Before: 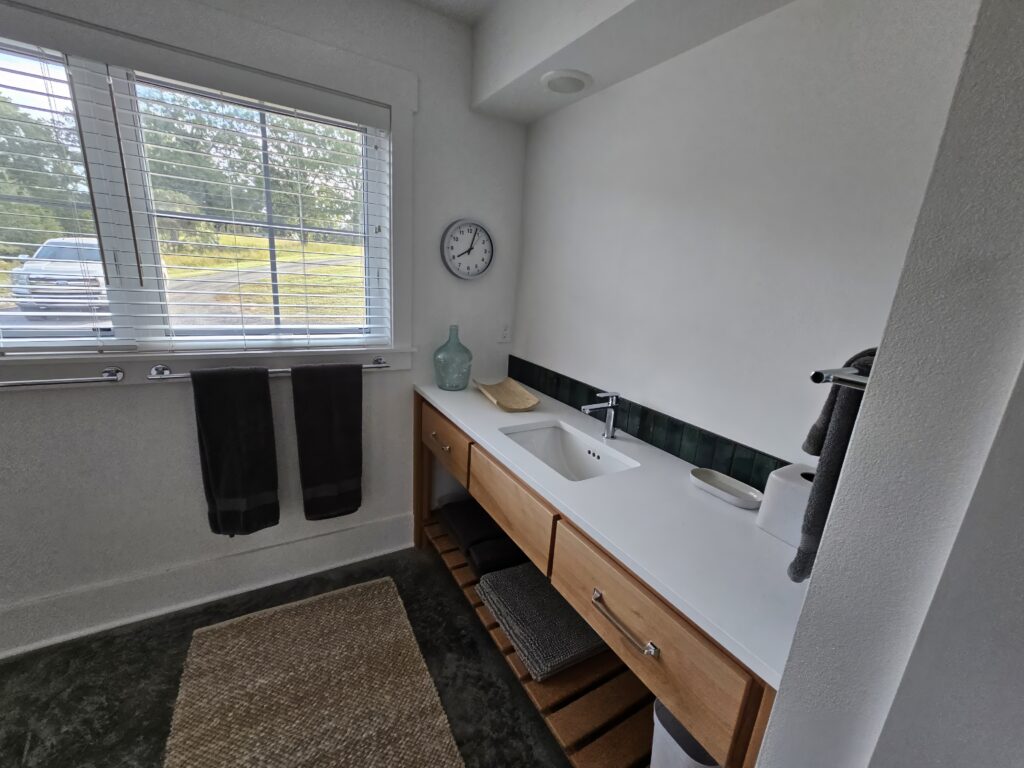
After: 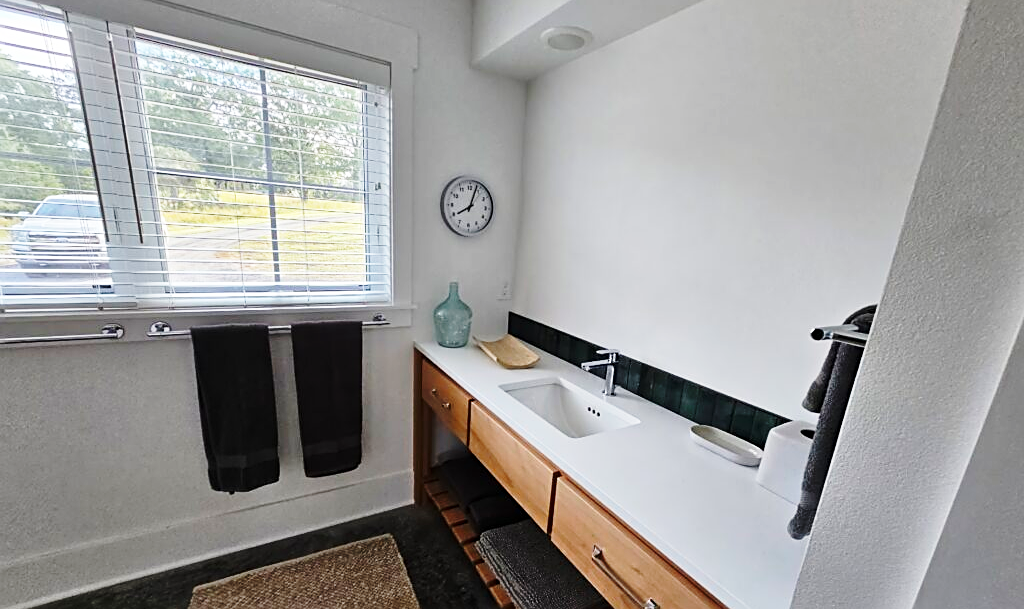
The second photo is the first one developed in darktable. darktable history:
base curve: curves: ch0 [(0, 0) (0.028, 0.03) (0.121, 0.232) (0.46, 0.748) (0.859, 0.968) (1, 1)], preserve colors none
crop and rotate: top 5.662%, bottom 14.921%
sharpen: on, module defaults
